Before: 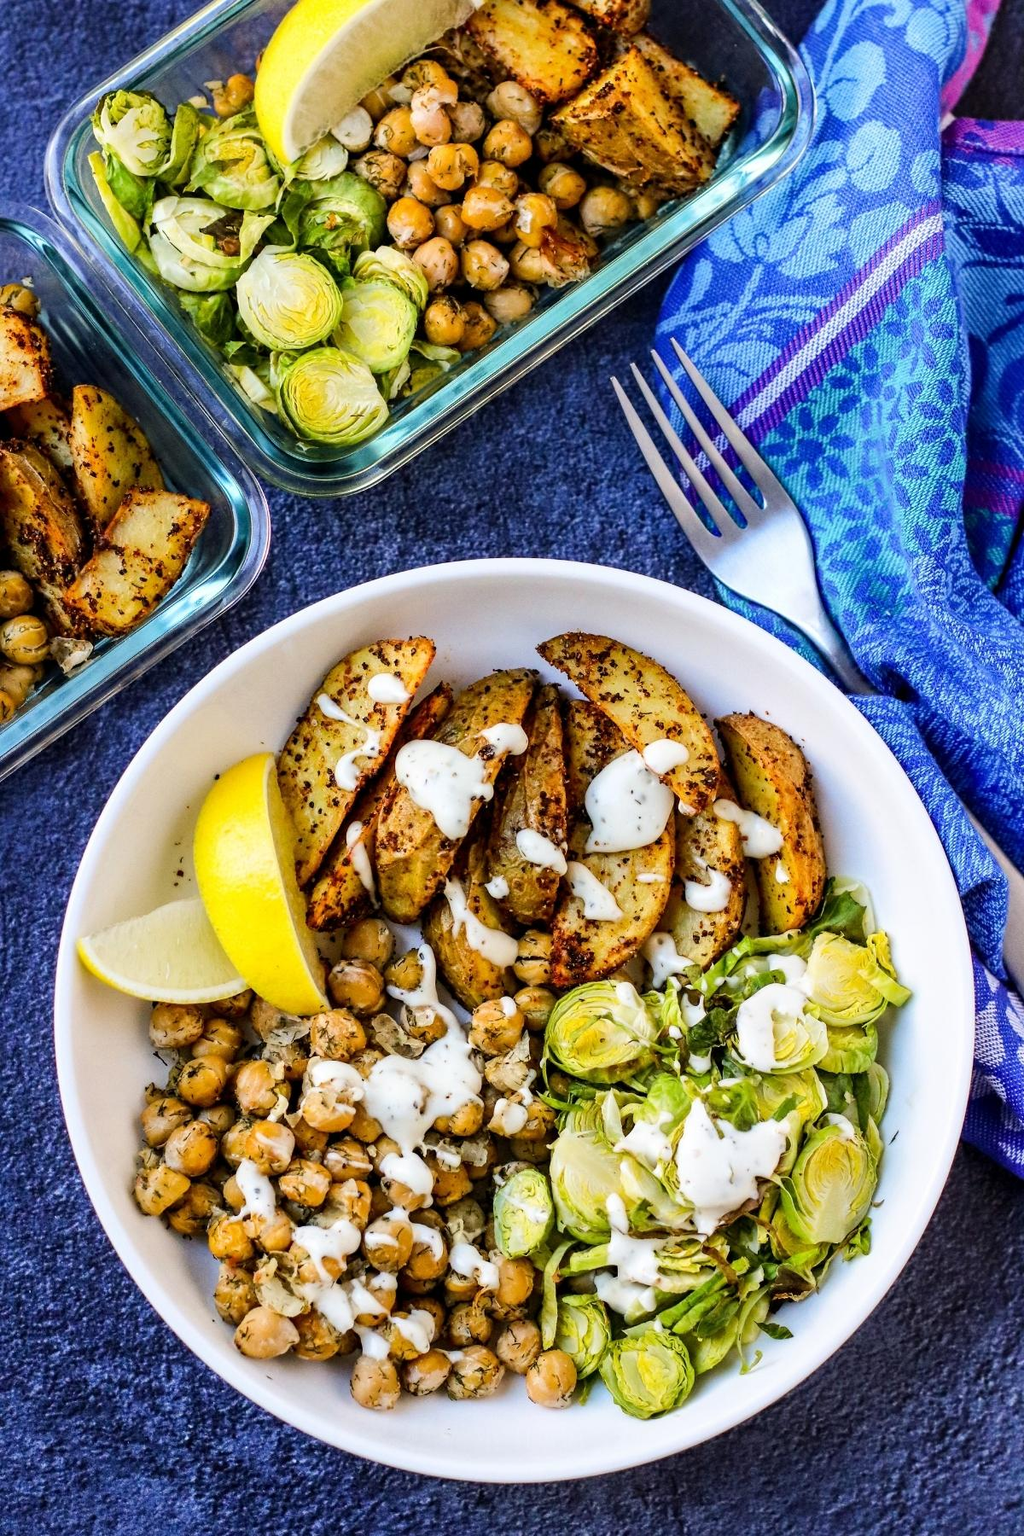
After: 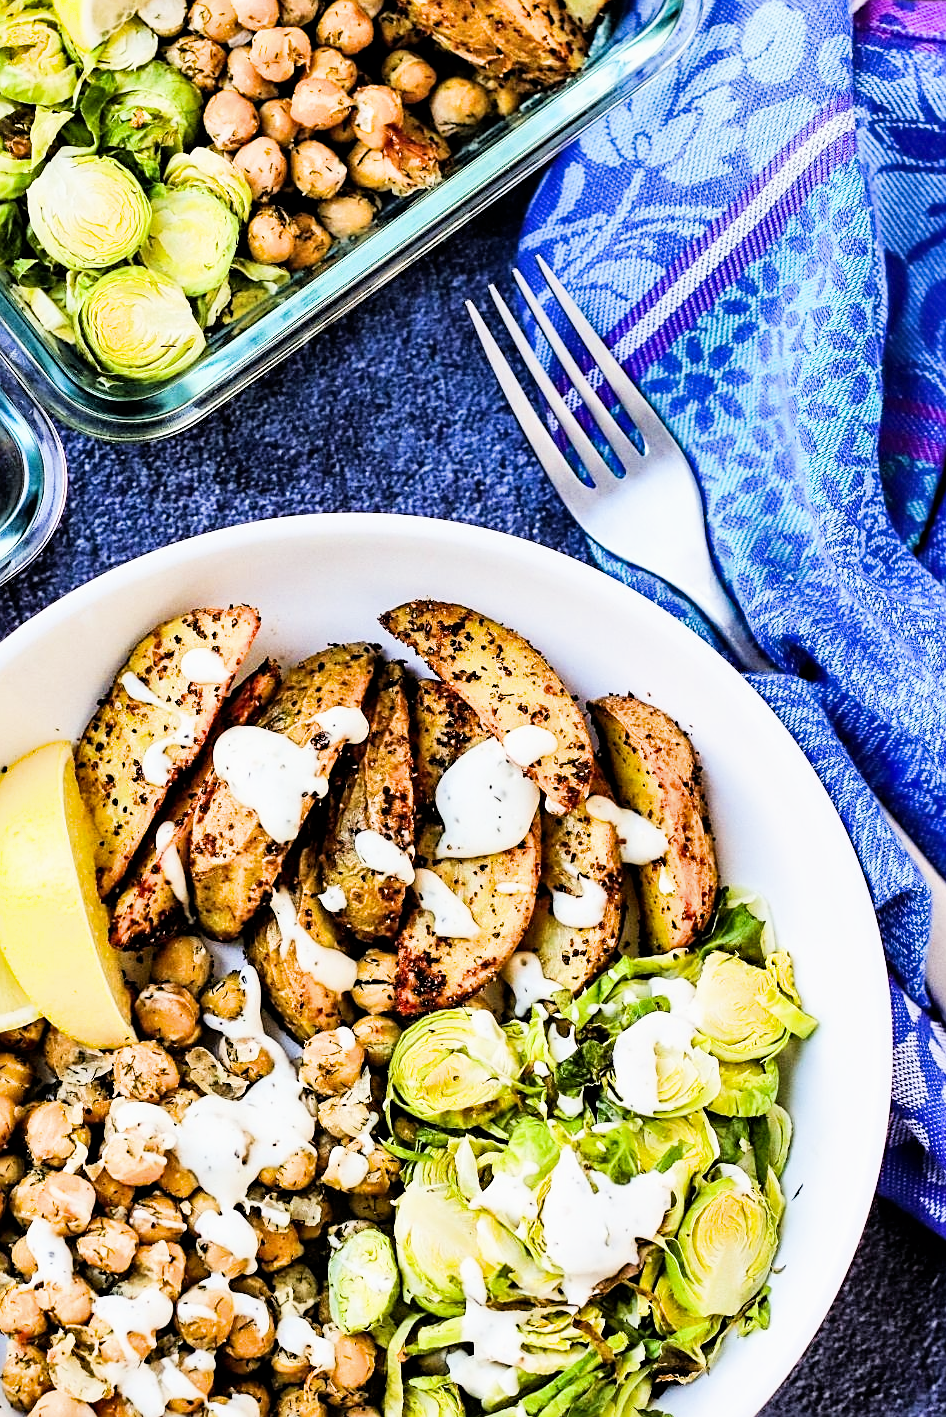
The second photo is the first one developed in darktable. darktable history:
filmic rgb: black relative exposure -5.12 EV, white relative exposure 3.97 EV, hardness 2.9, contrast 1.297, highlights saturation mix -29.51%
crop and rotate: left 20.843%, top 7.872%, right 0.316%, bottom 13.38%
sharpen: on, module defaults
shadows and highlights: shadows 6.18, soften with gaussian
levels: mode automatic, levels [0.072, 0.414, 0.976]
exposure: black level correction 0, exposure 1.103 EV, compensate highlight preservation false
